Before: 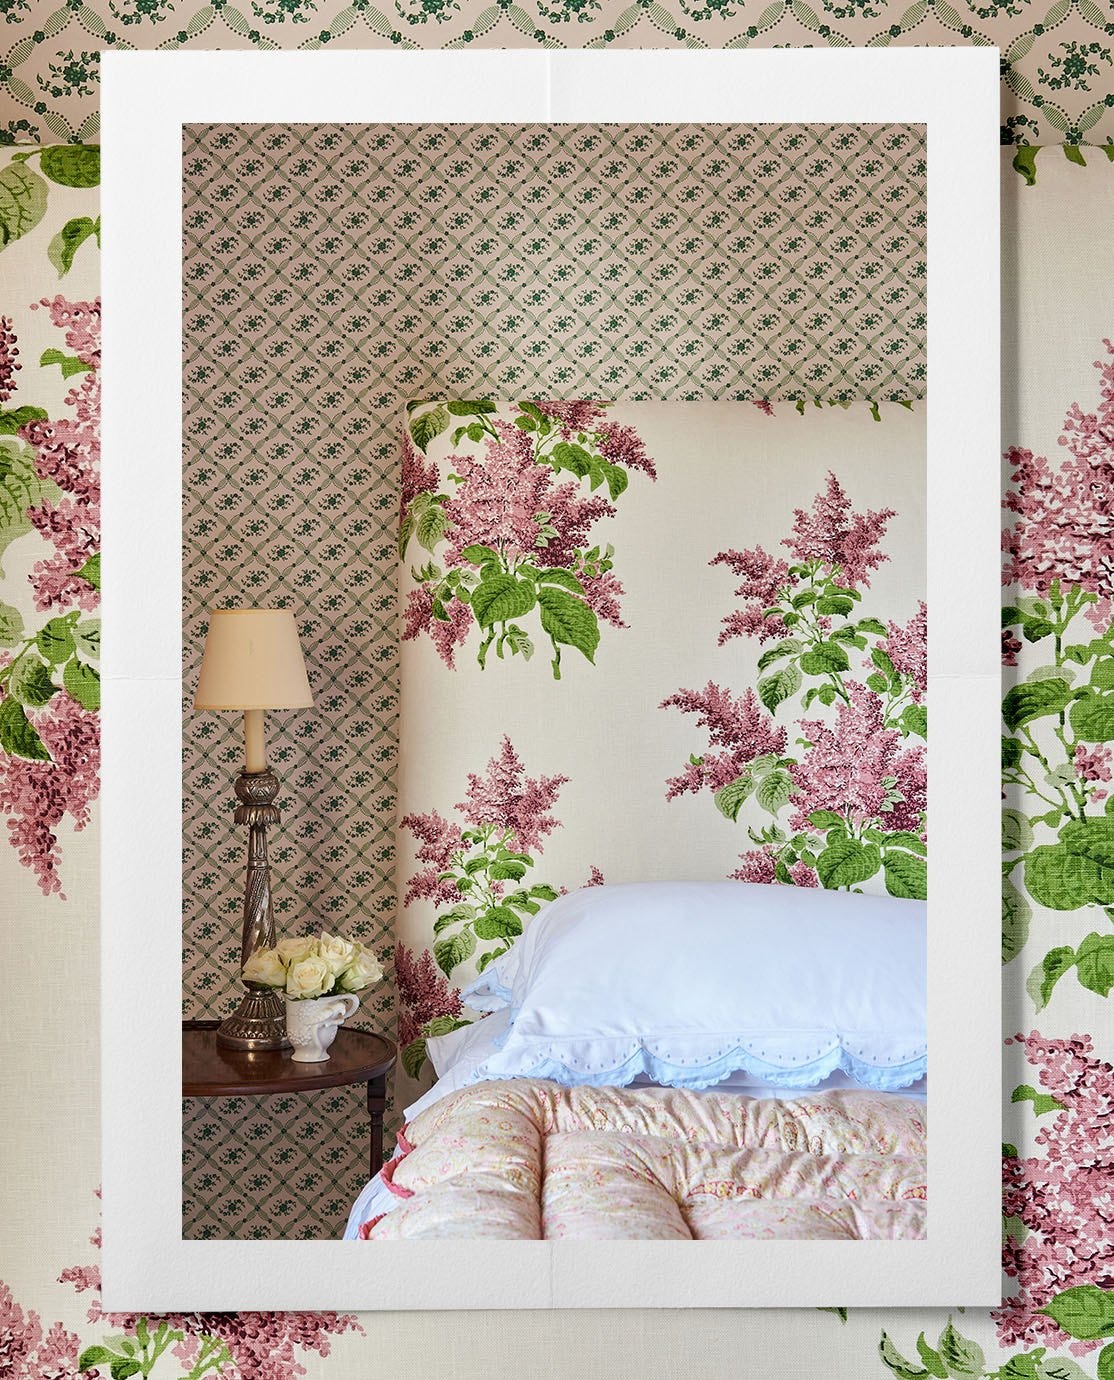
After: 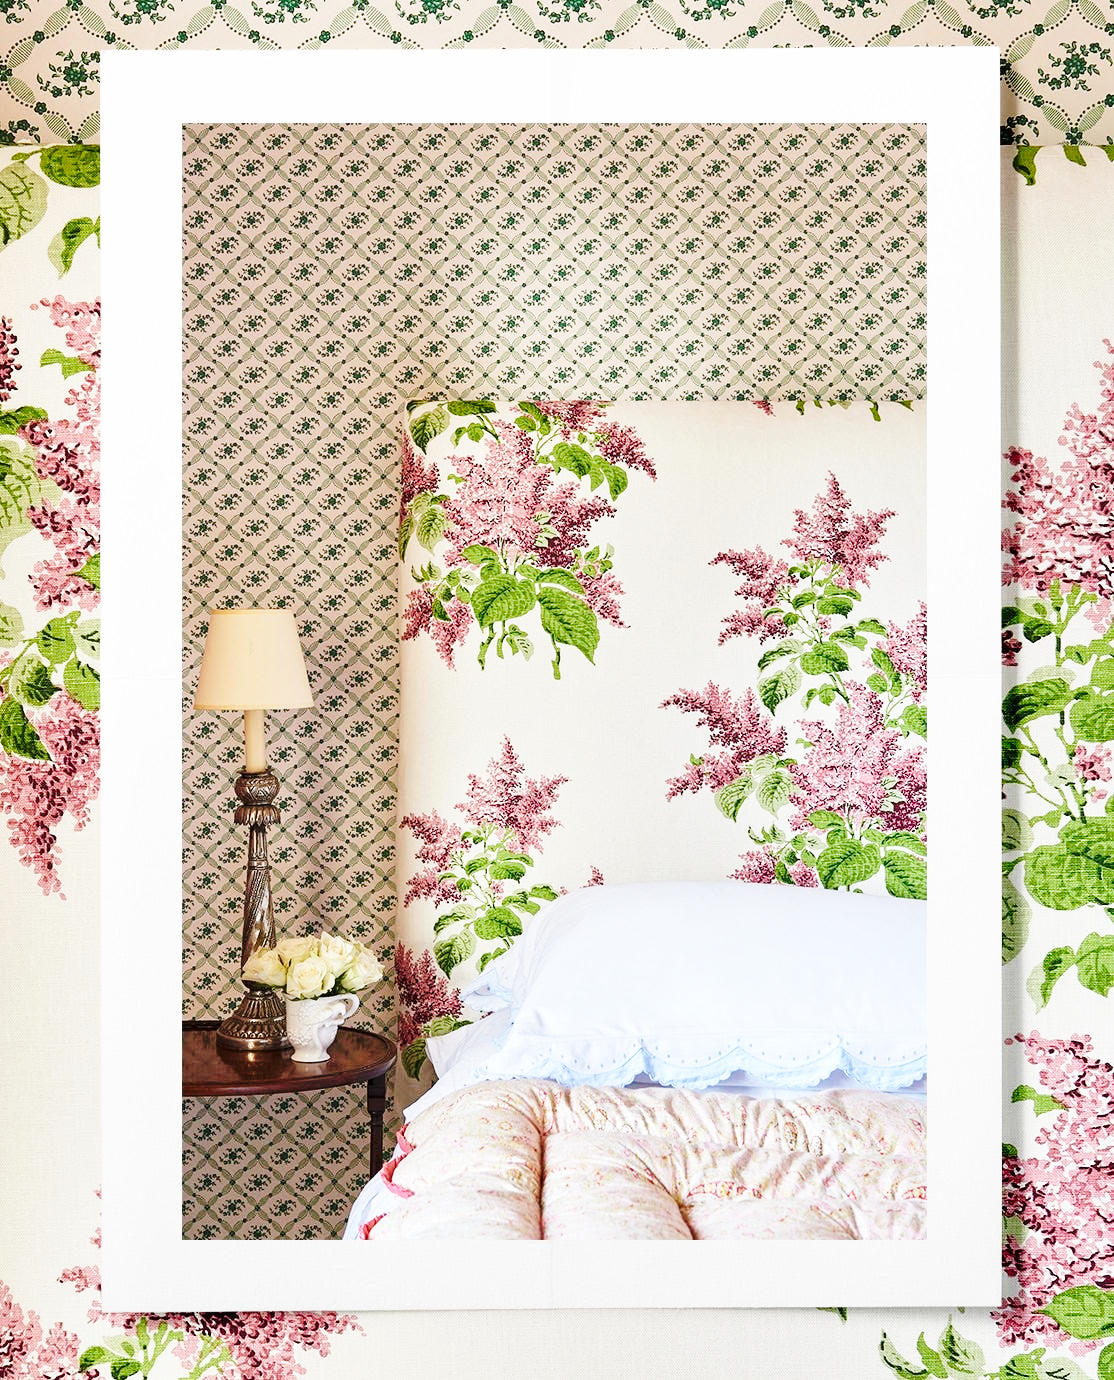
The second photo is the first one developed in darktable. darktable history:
base curve: curves: ch0 [(0, 0) (0.032, 0.037) (0.105, 0.228) (0.435, 0.76) (0.856, 0.983) (1, 1)], preserve colors none
tone equalizer: edges refinement/feathering 500, mask exposure compensation -1.57 EV, preserve details no
